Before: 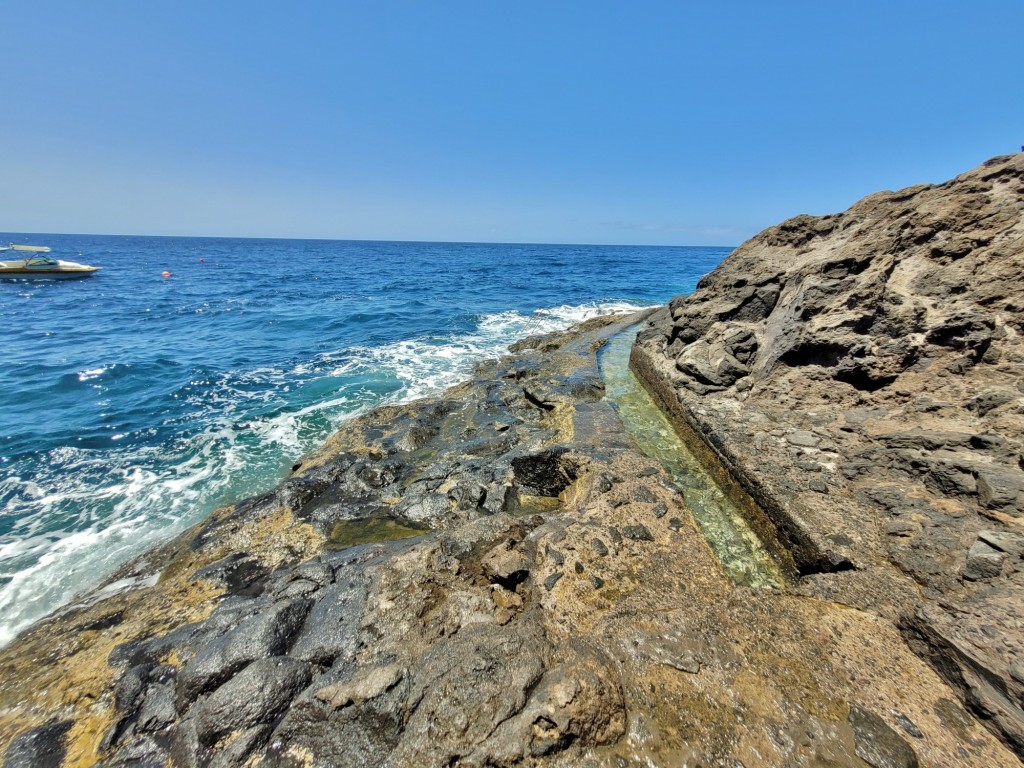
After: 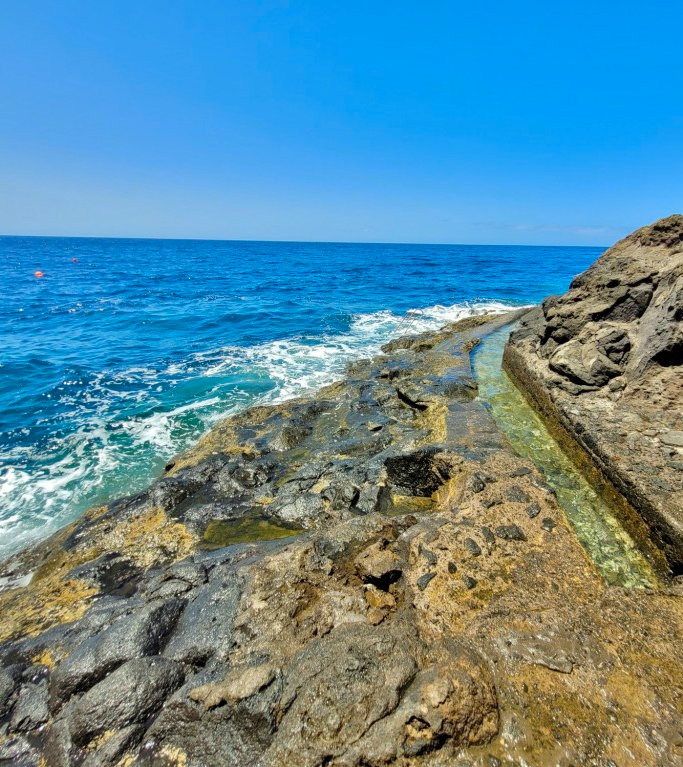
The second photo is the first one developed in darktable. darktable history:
crop and rotate: left 12.424%, right 20.825%
color correction: highlights b* 0.013, saturation 1.34
